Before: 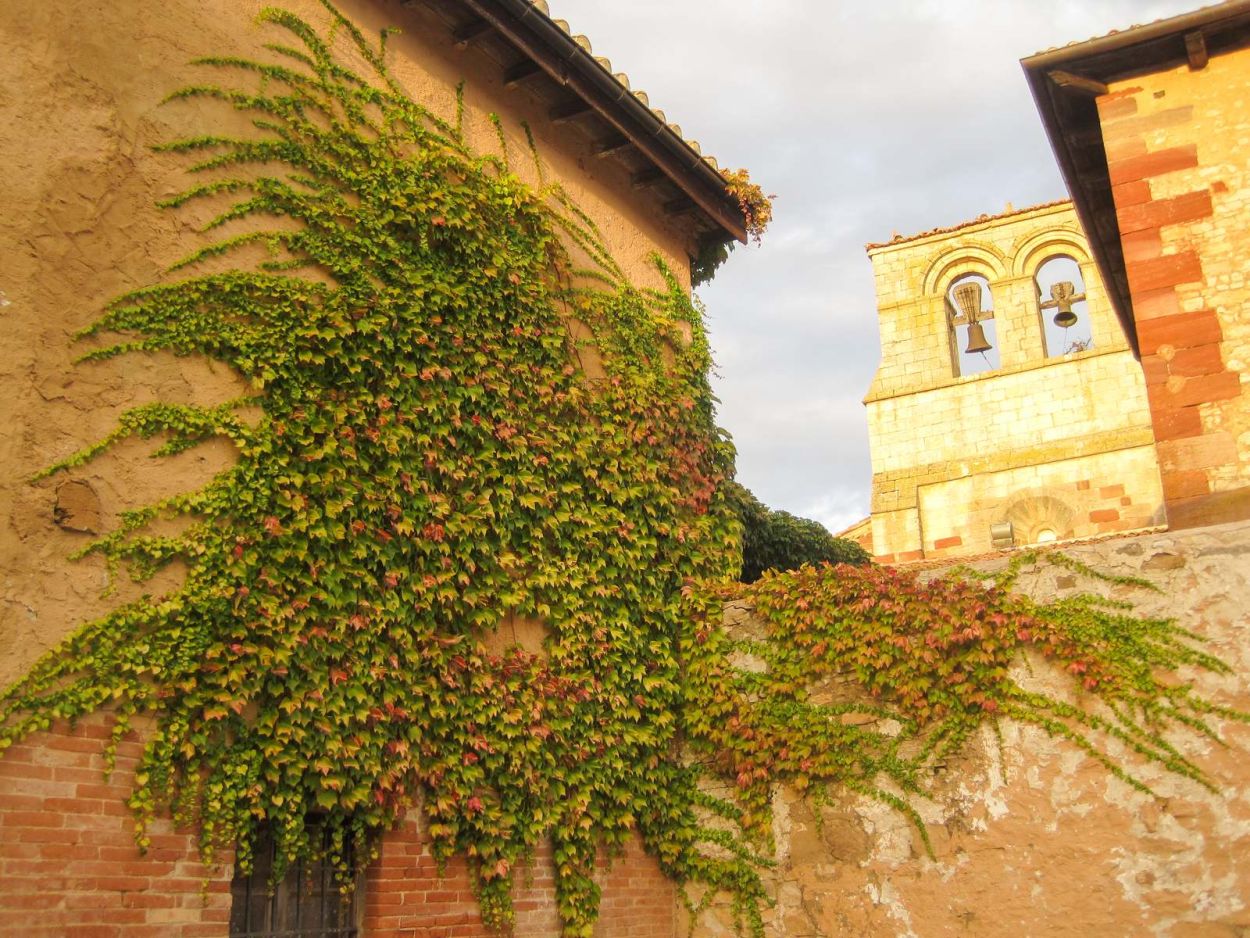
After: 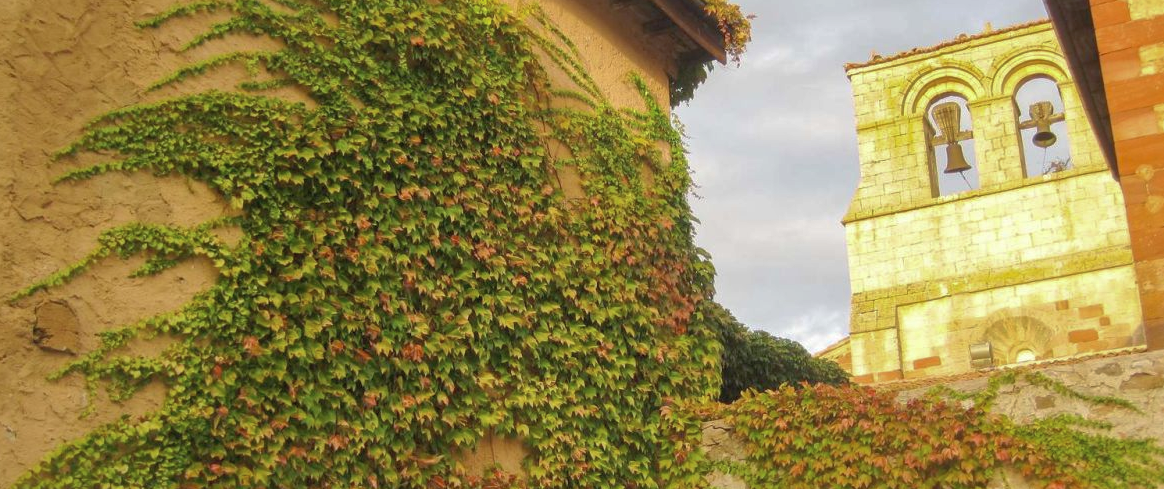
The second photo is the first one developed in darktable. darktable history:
color zones: curves: ch1 [(0.113, 0.438) (0.75, 0.5)]; ch2 [(0.12, 0.526) (0.75, 0.5)]
shadows and highlights: on, module defaults
crop: left 1.744%, top 19.225%, right 5.069%, bottom 28.357%
